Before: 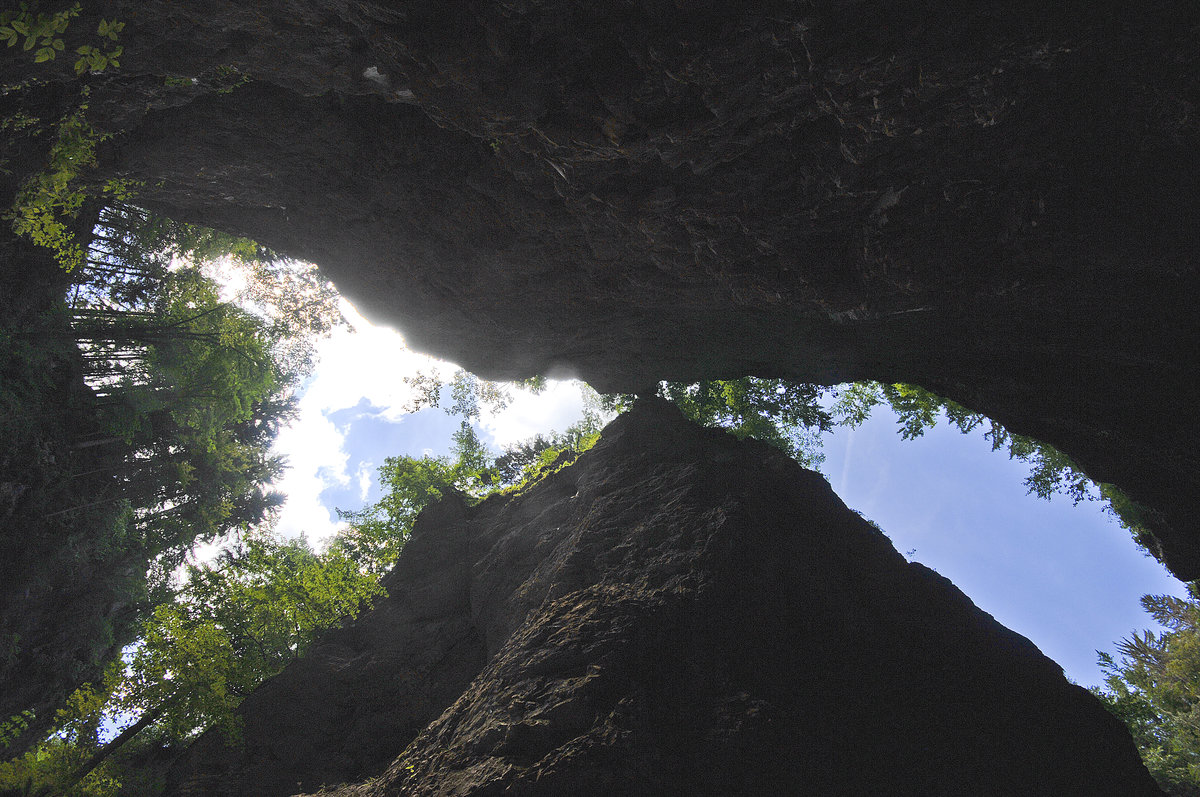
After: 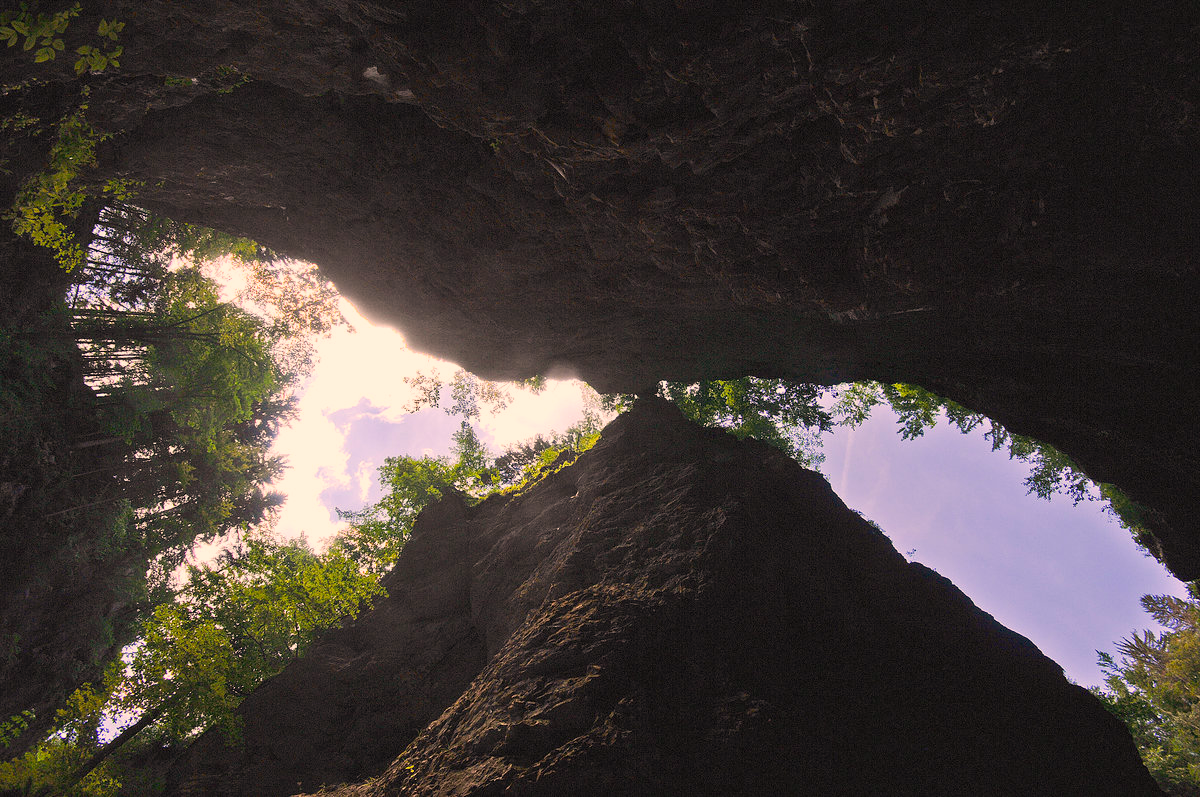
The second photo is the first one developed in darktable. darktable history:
color correction: highlights a* 17.62, highlights b* 18.39
